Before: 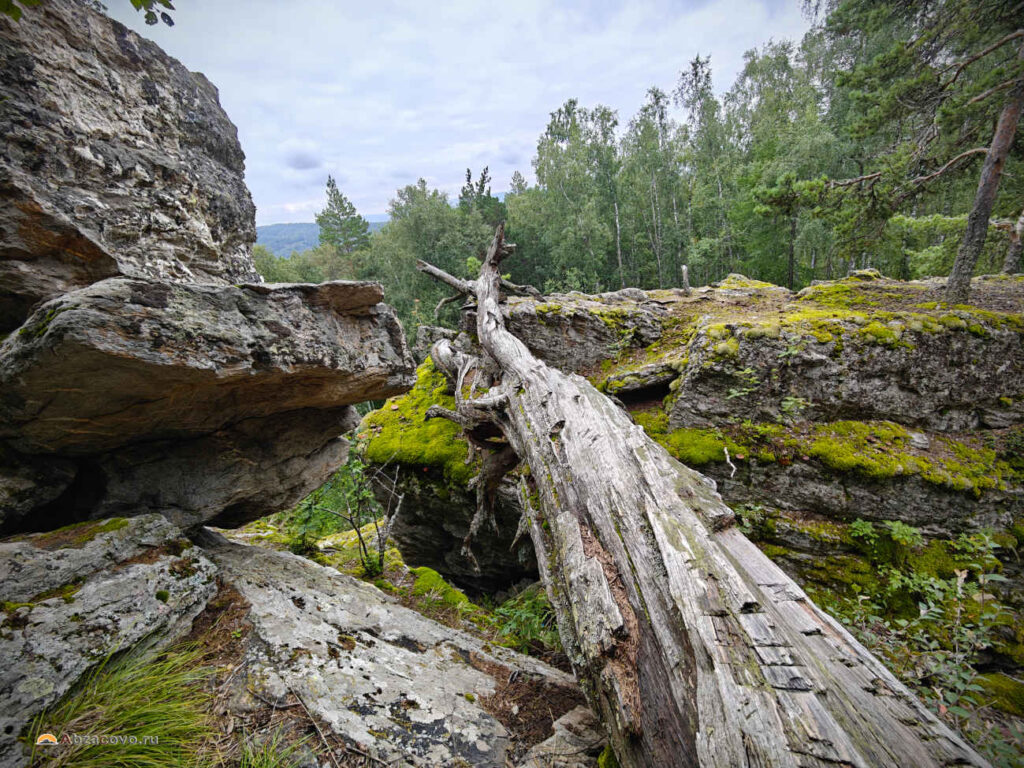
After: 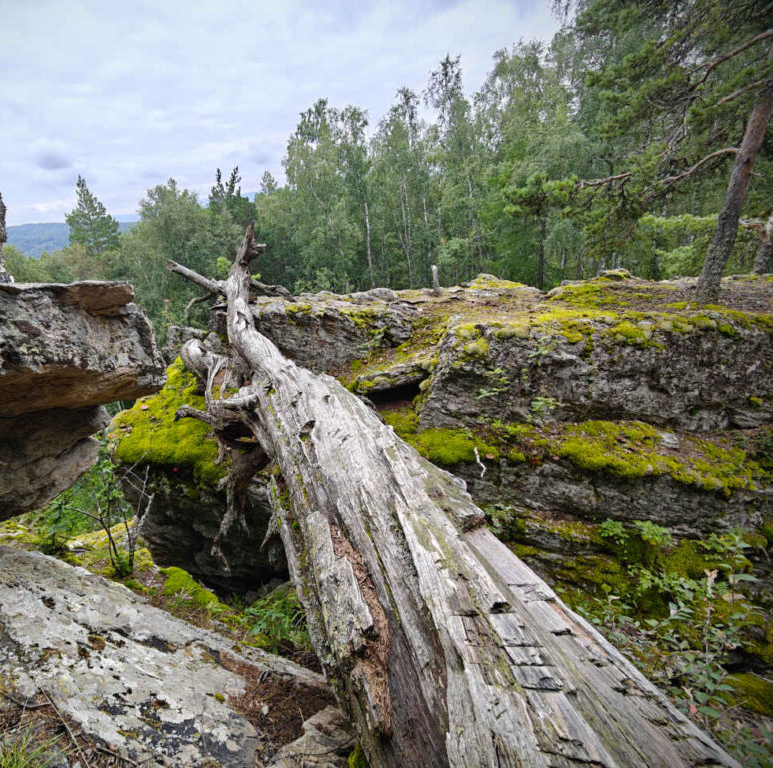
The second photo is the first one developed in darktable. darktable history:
crop and rotate: left 24.491%
